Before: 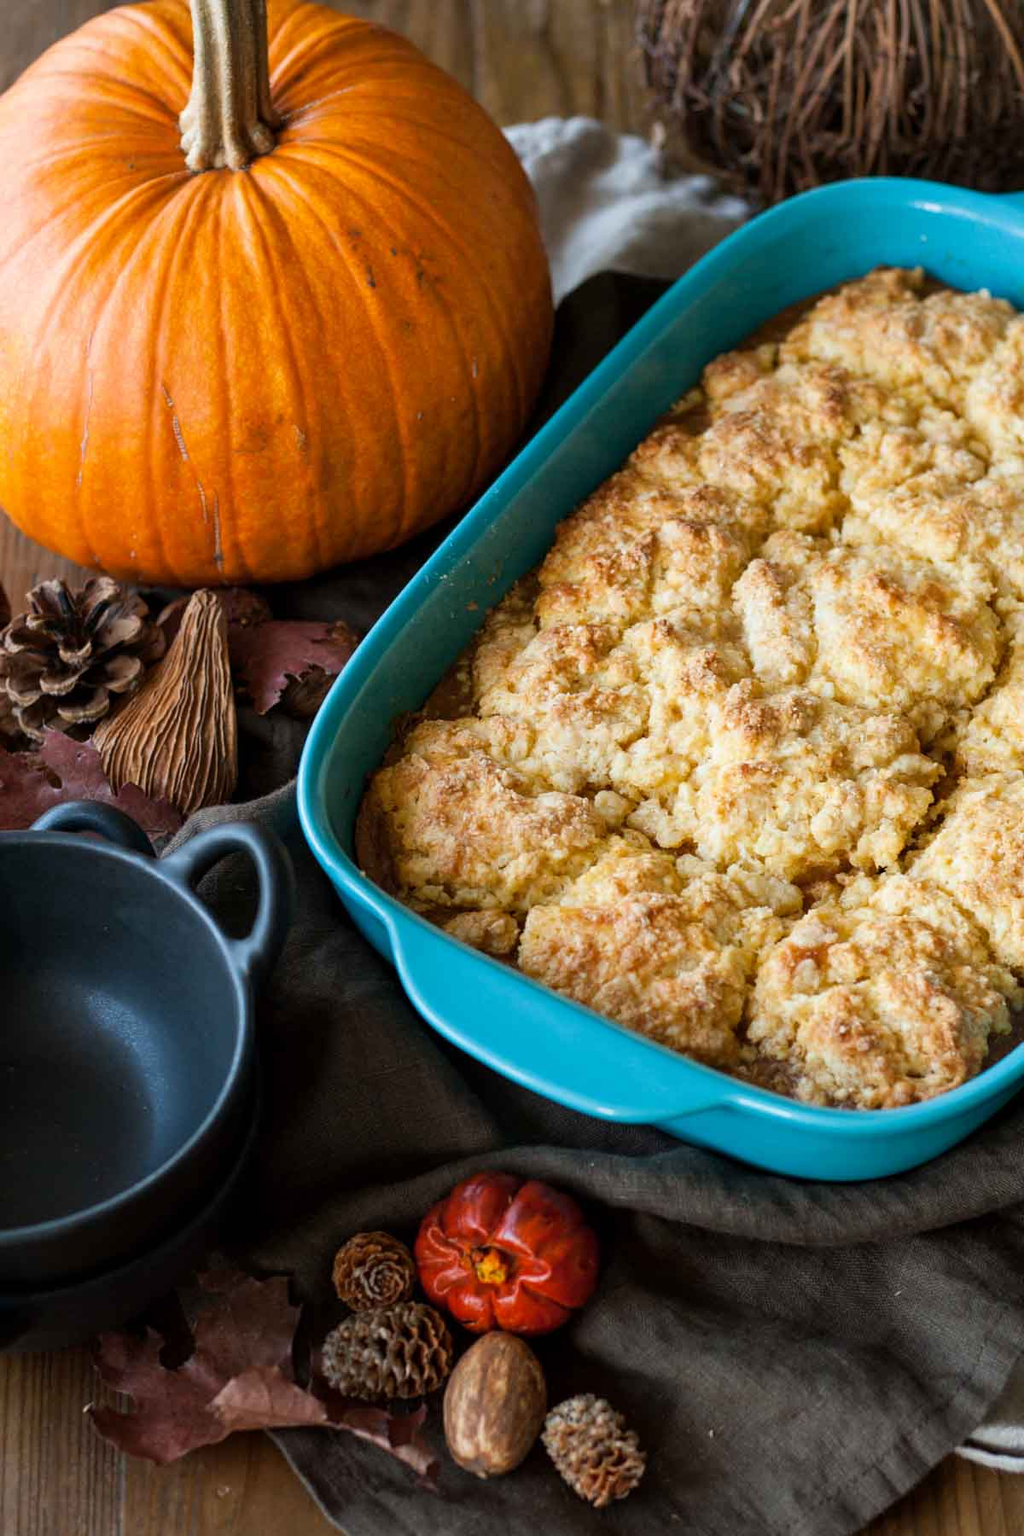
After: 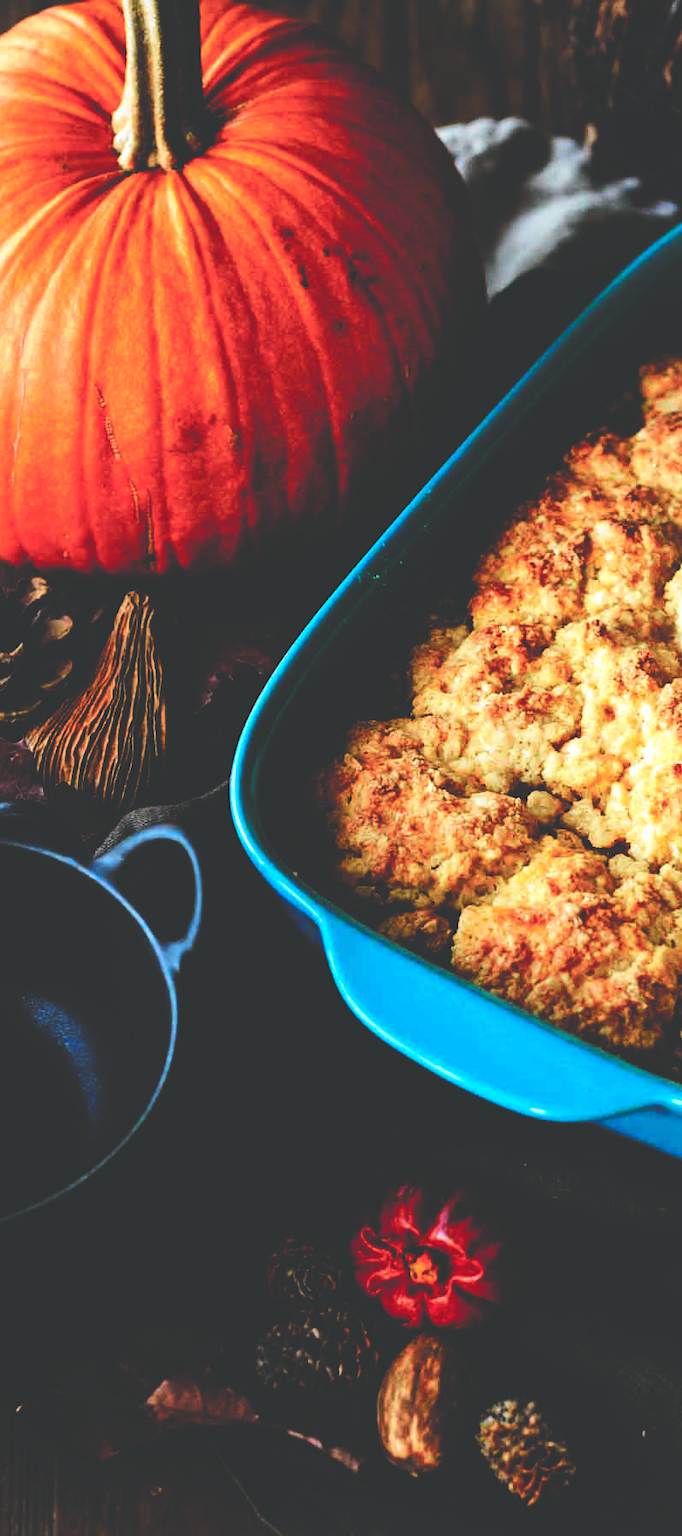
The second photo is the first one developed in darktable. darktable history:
tone curve: curves: ch0 [(0, 0) (0.037, 0.011) (0.131, 0.108) (0.279, 0.279) (0.476, 0.554) (0.617, 0.693) (0.704, 0.77) (0.813, 0.852) (0.916, 0.924) (1, 0.993)]; ch1 [(0, 0) (0.318, 0.278) (0.444, 0.427) (0.493, 0.492) (0.508, 0.502) (0.534, 0.529) (0.562, 0.563) (0.626, 0.662) (0.746, 0.764) (1, 1)]; ch2 [(0, 0) (0.316, 0.292) (0.381, 0.37) (0.423, 0.448) (0.476, 0.492) (0.502, 0.498) (0.522, 0.518) (0.533, 0.532) (0.586, 0.631) (0.634, 0.663) (0.7, 0.7) (0.861, 0.808) (1, 0.951)], color space Lab, independent channels, preserve colors none
base curve: curves: ch0 [(0, 0.036) (0.083, 0.04) (0.804, 1)], preserve colors none
crop and rotate: left 6.617%, right 26.717%
